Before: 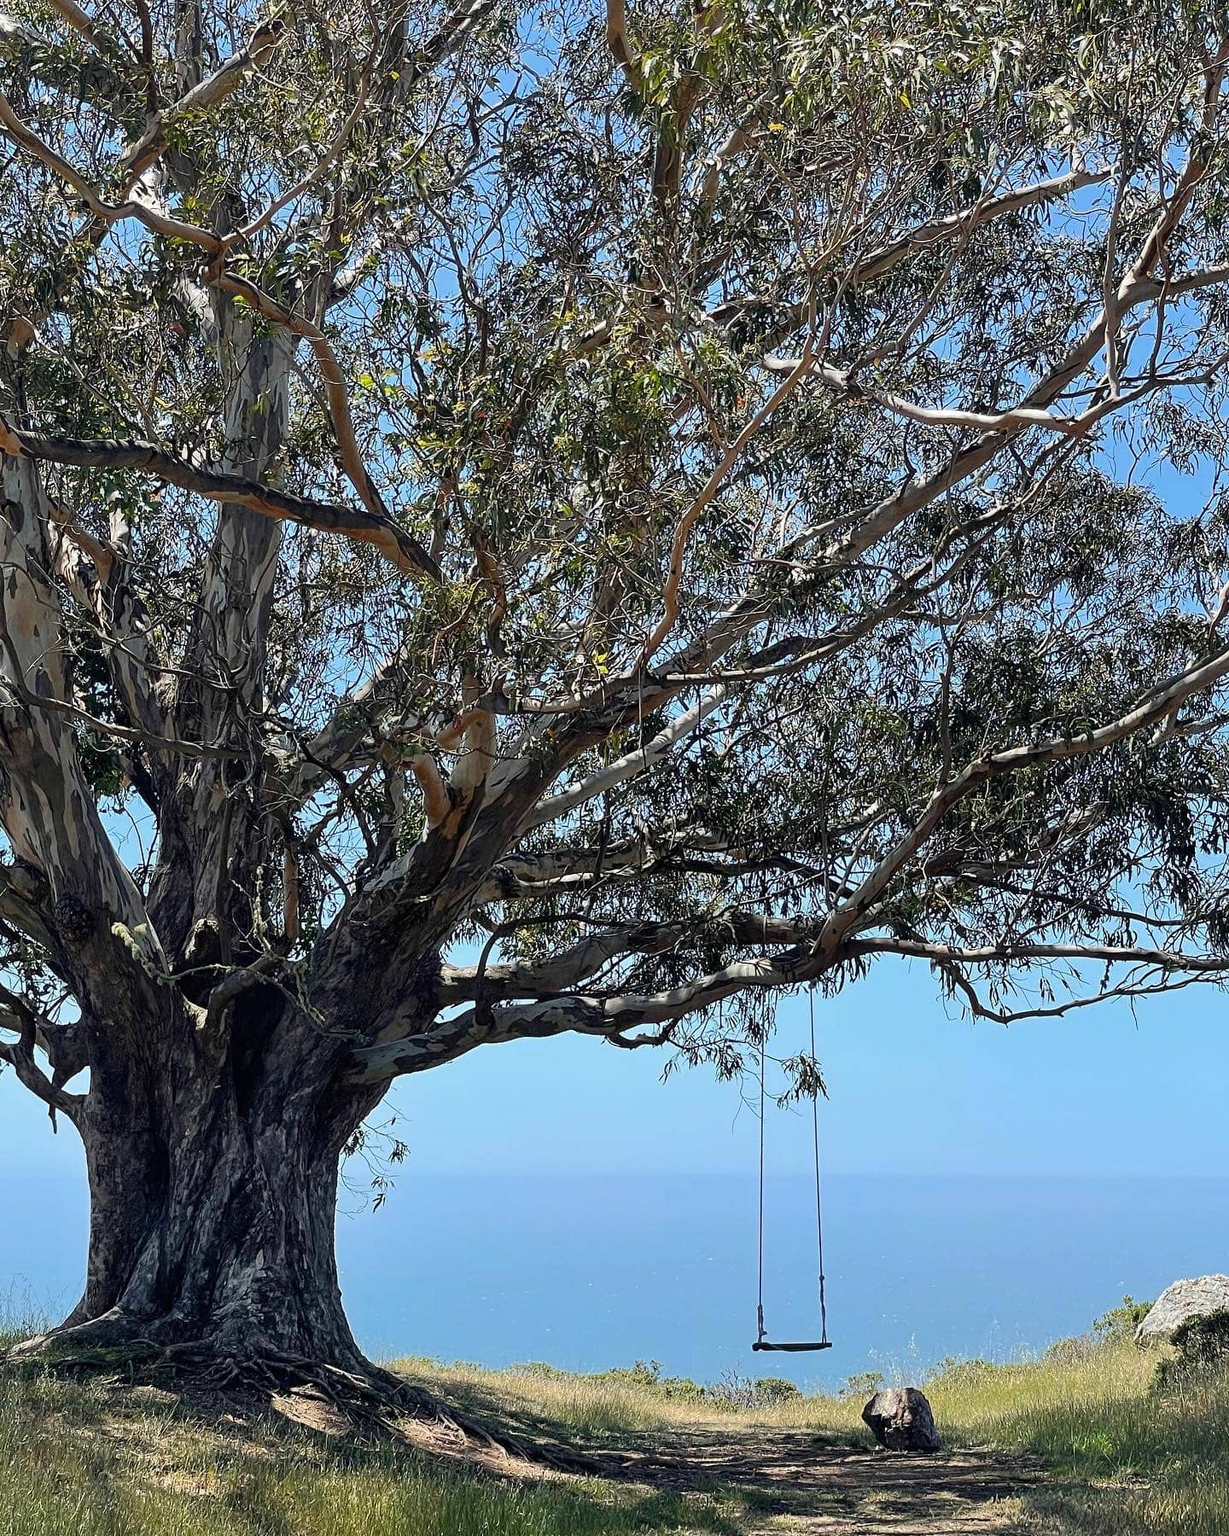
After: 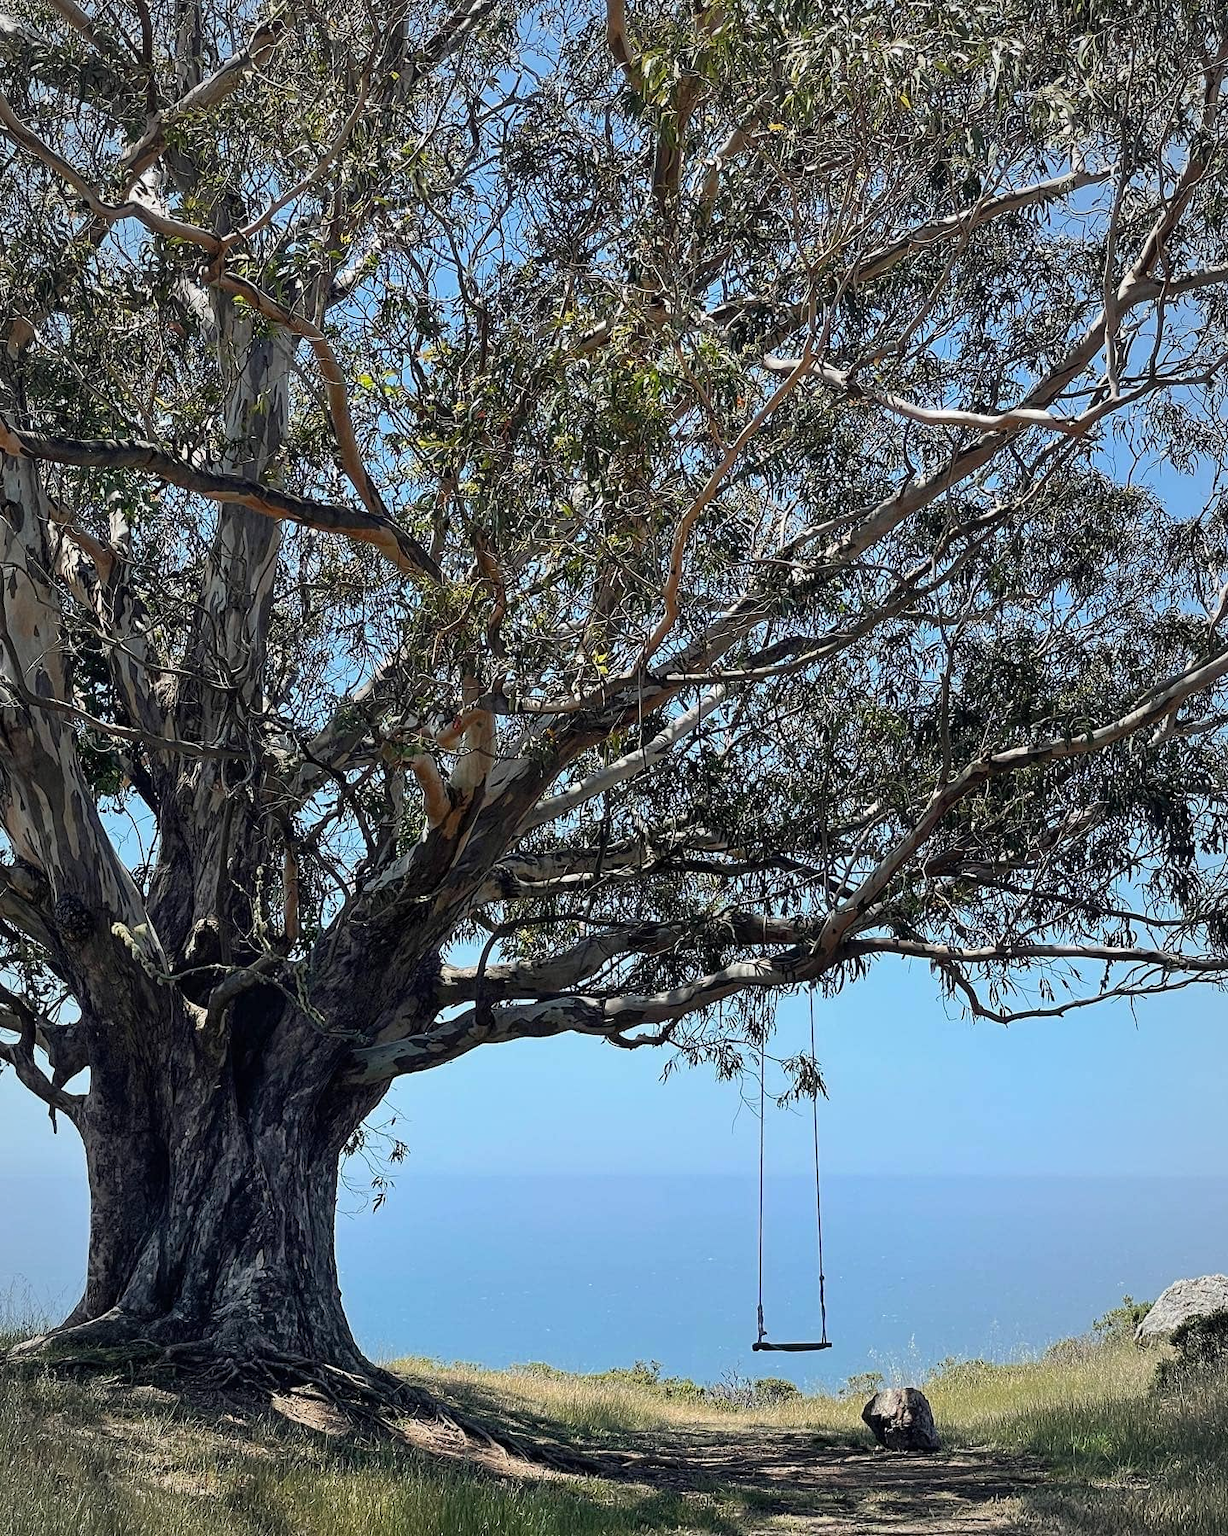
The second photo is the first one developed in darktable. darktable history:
vignetting: fall-off radius 69.71%, brightness -0.219, automatic ratio true
